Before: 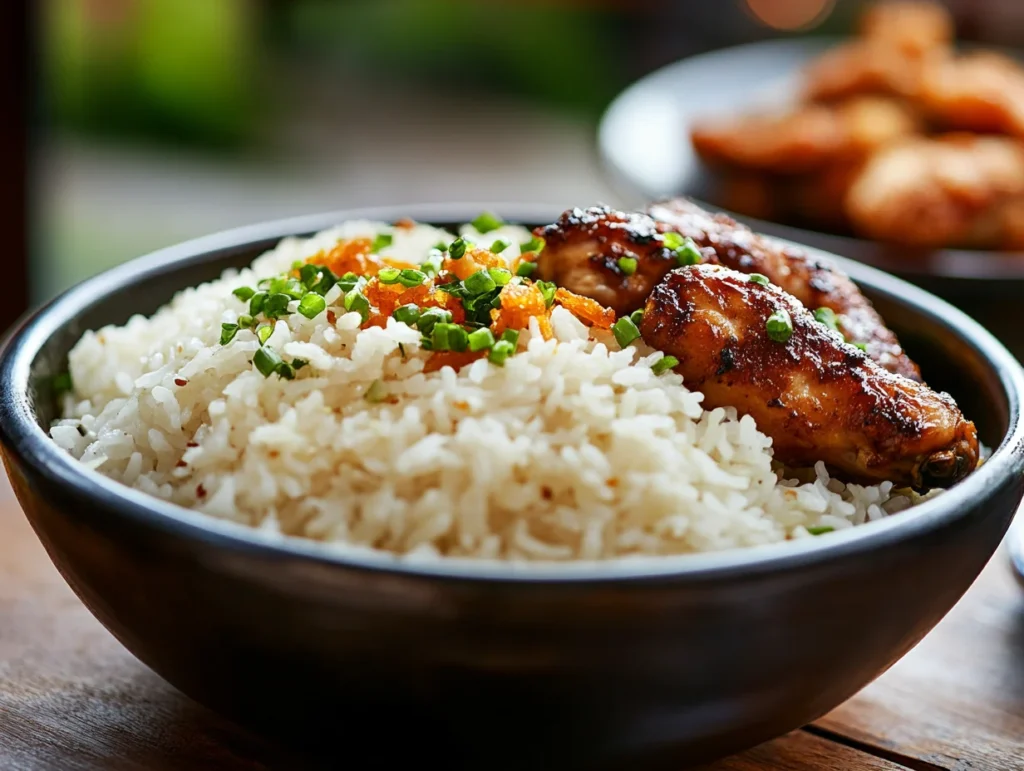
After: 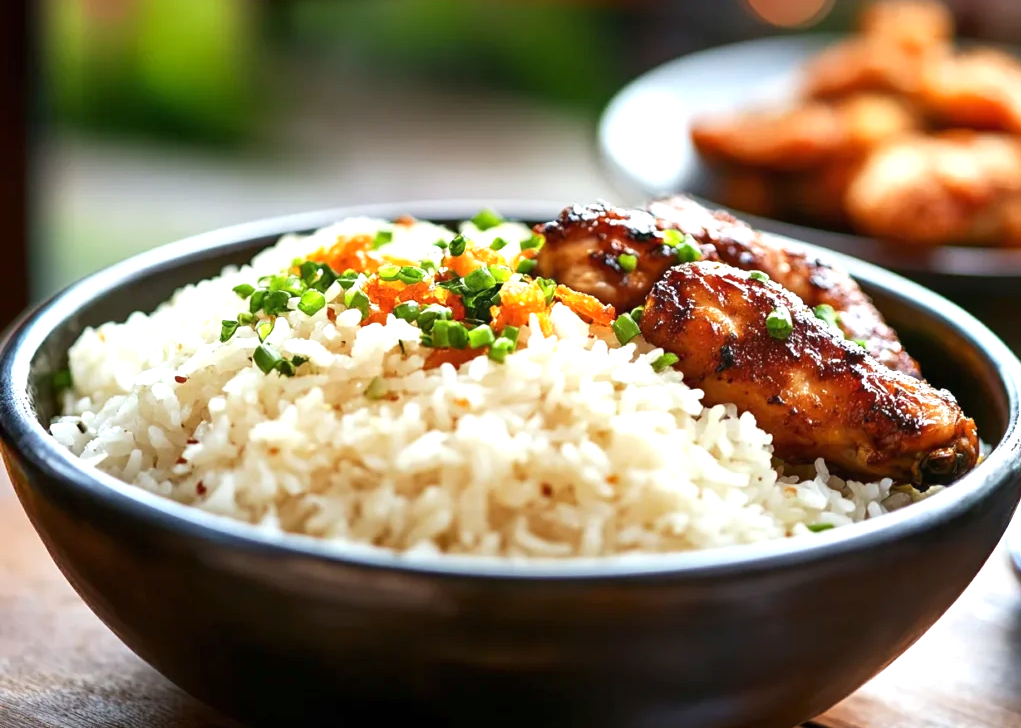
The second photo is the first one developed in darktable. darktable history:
exposure: exposure 0.722 EV, compensate highlight preservation false
local contrast: mode bilateral grid, contrast 100, coarseness 100, detail 91%, midtone range 0.2
crop: top 0.448%, right 0.264%, bottom 5.045%
